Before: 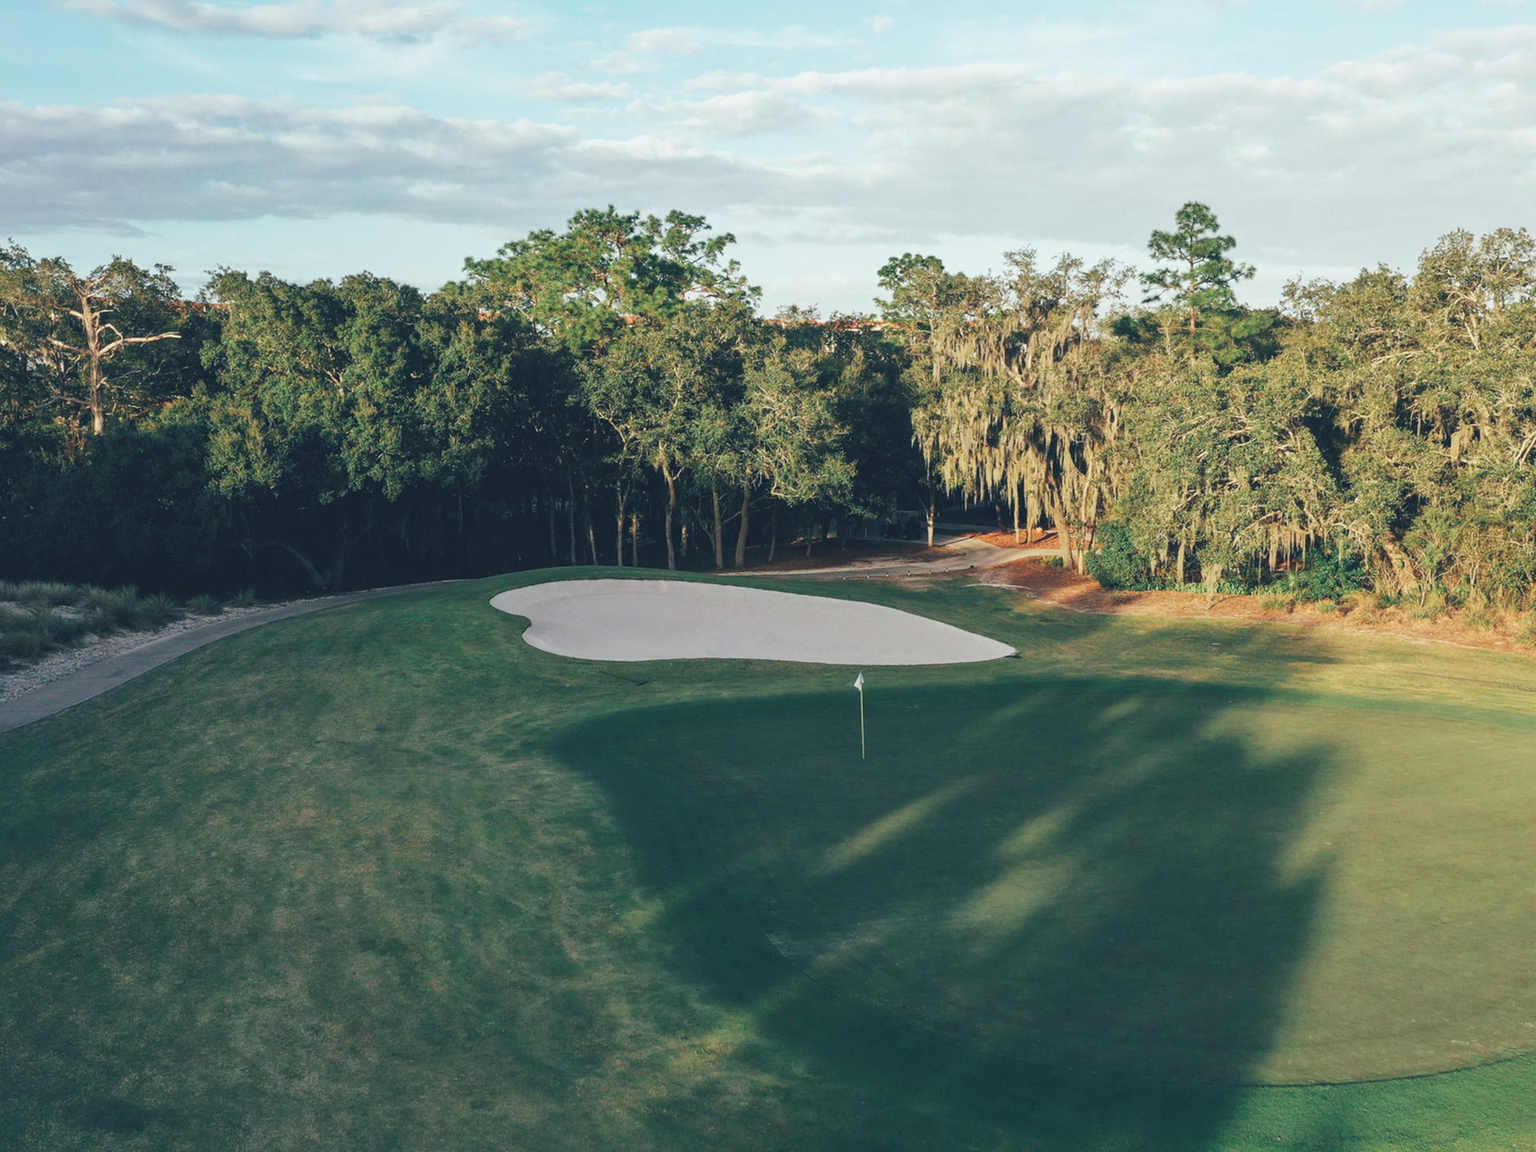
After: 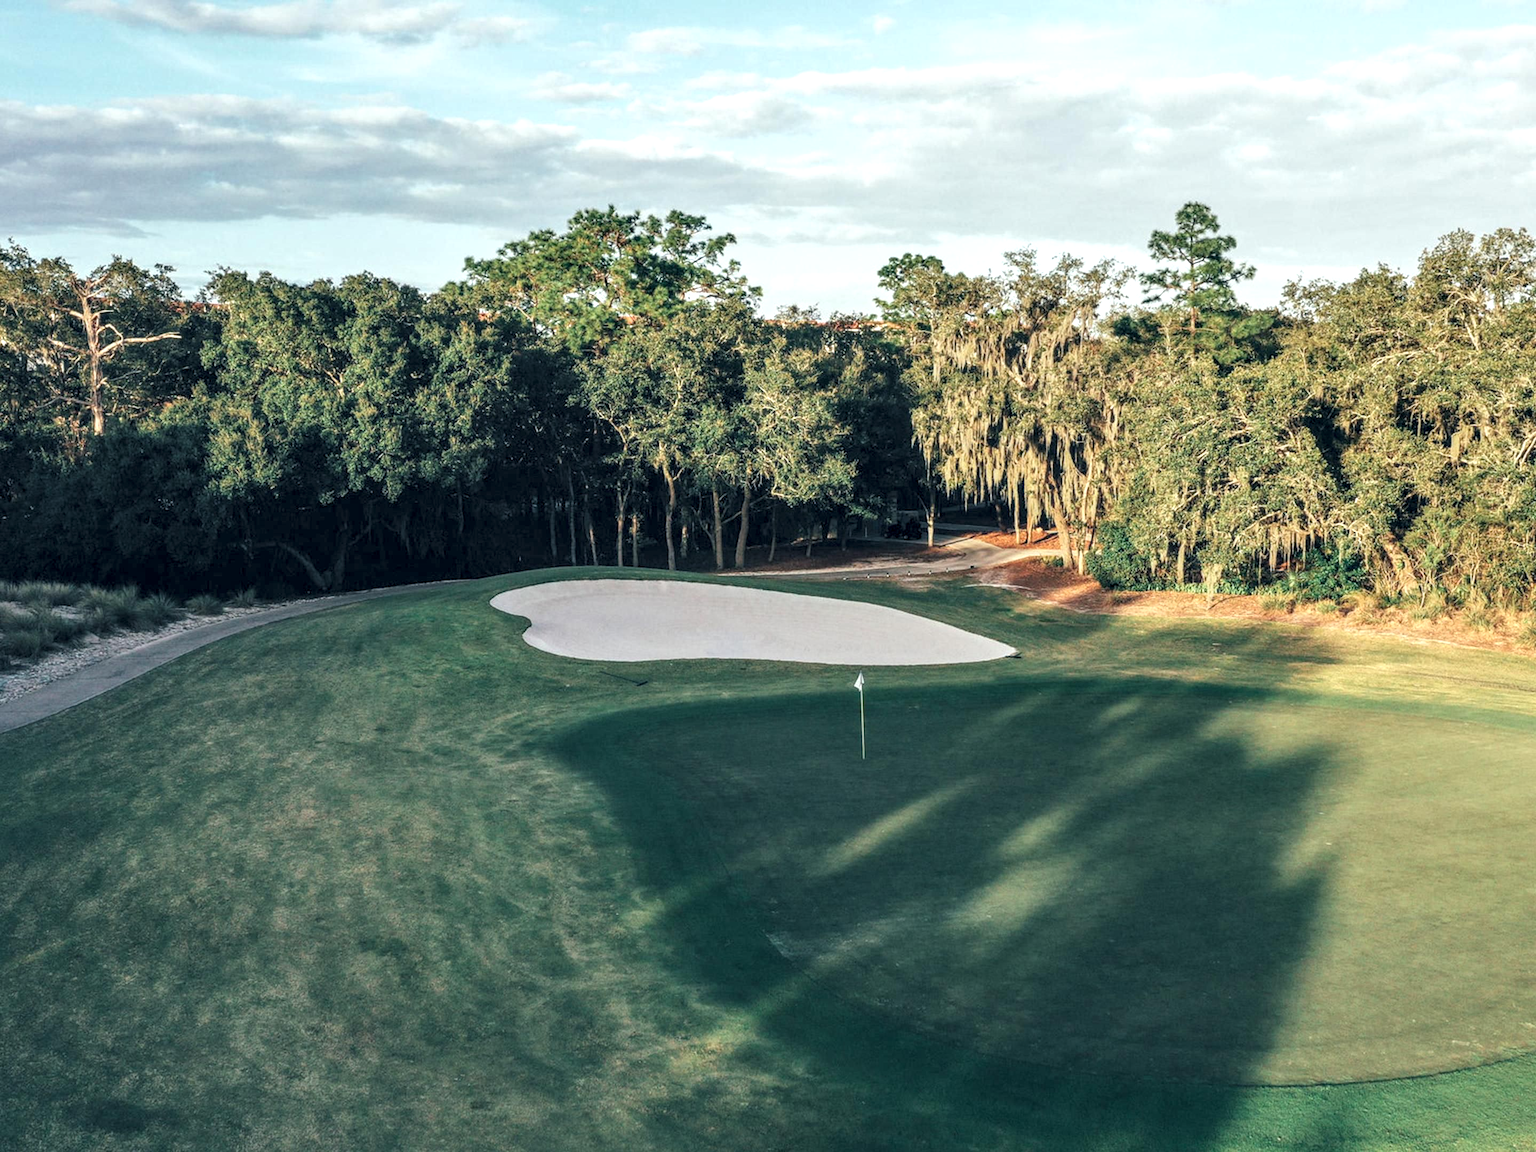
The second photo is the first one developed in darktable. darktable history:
local contrast: detail 150%
rgb levels: levels [[0.01, 0.419, 0.839], [0, 0.5, 1], [0, 0.5, 1]]
